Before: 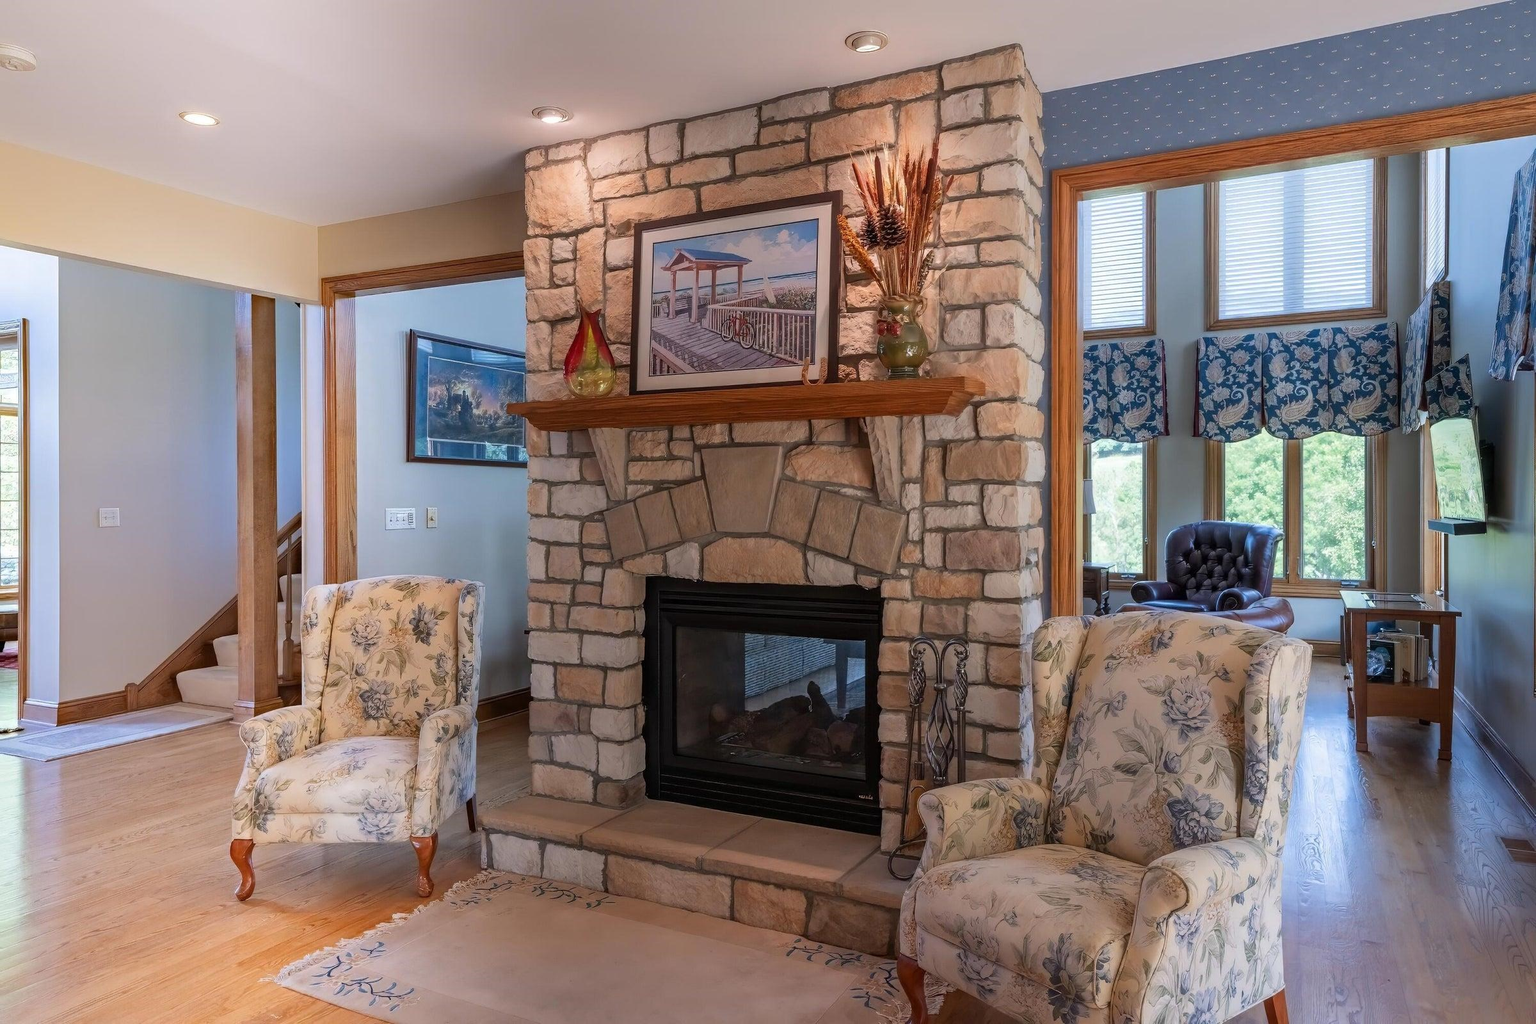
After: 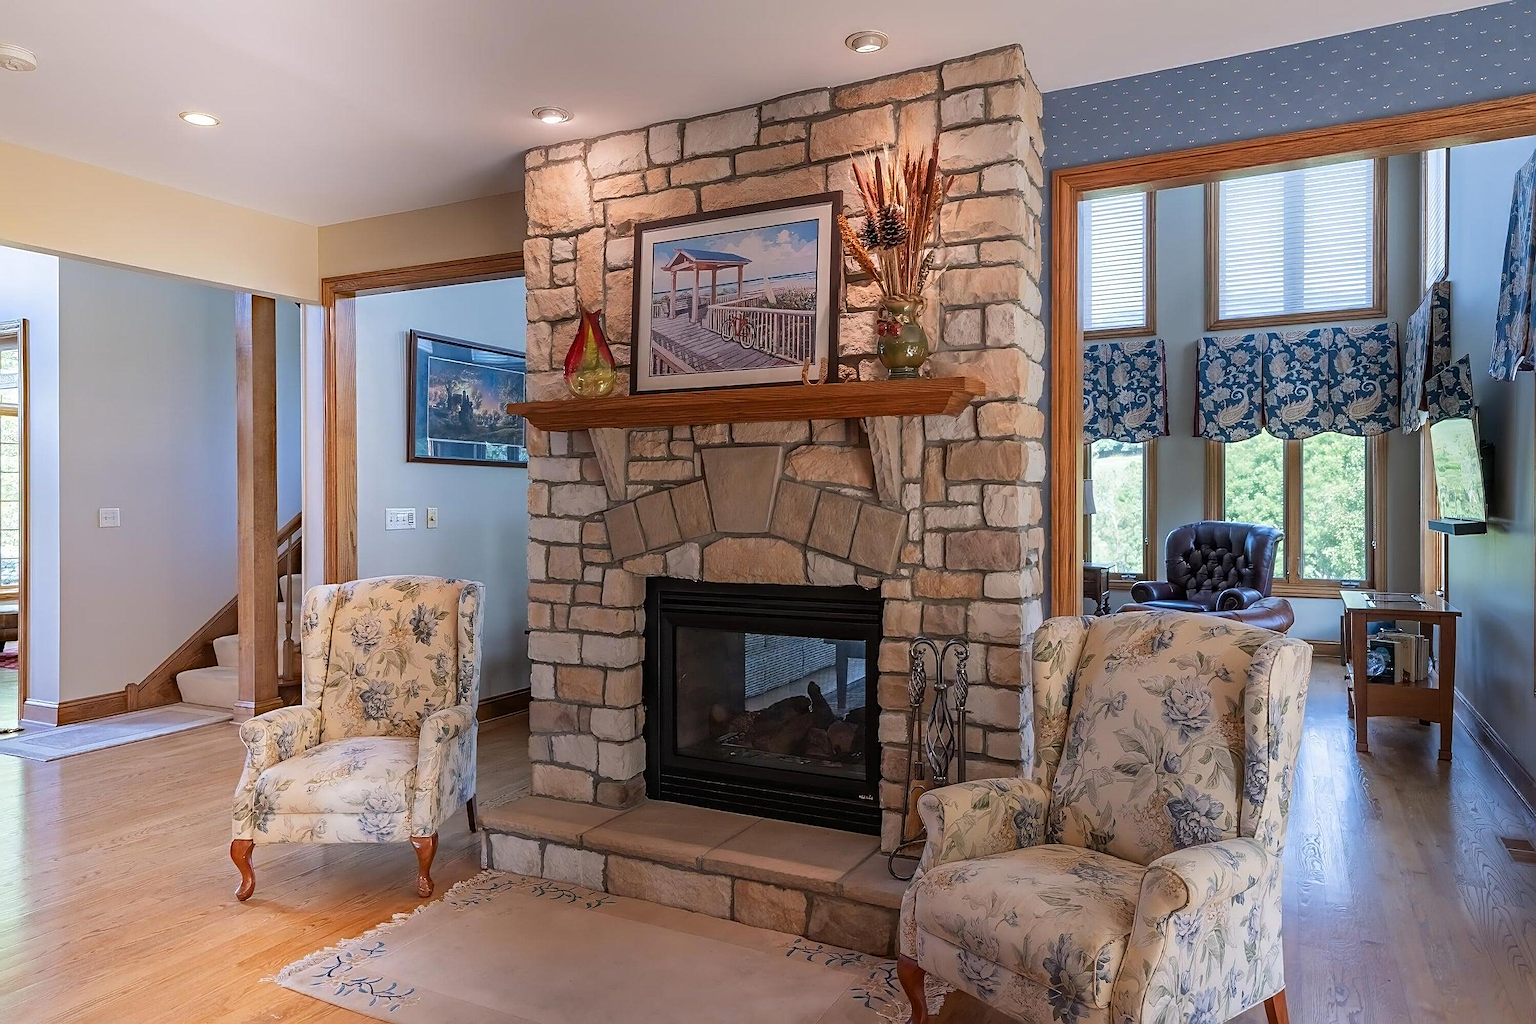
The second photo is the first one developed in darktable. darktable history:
sharpen: amount 0.551
